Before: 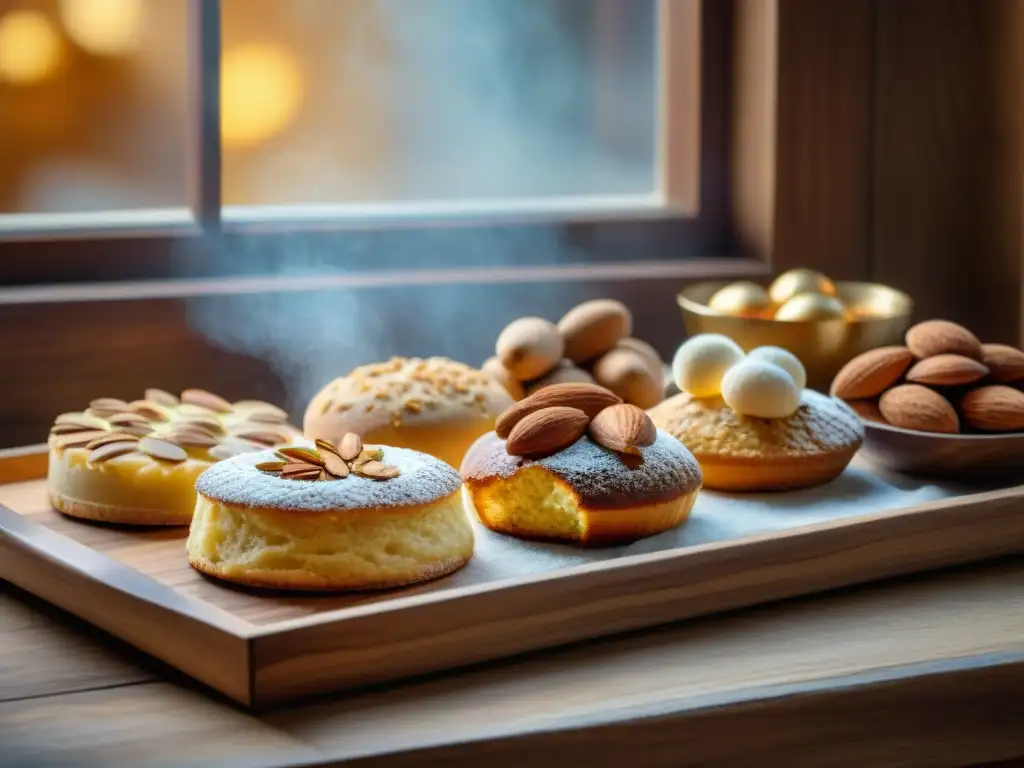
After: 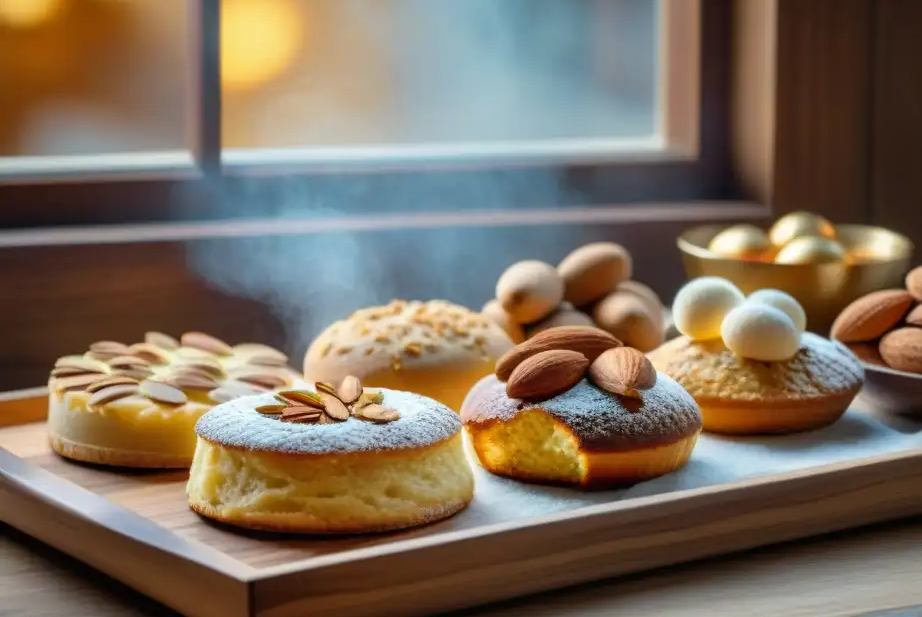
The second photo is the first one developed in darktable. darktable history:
crop: top 7.54%, right 9.897%, bottom 12.028%
